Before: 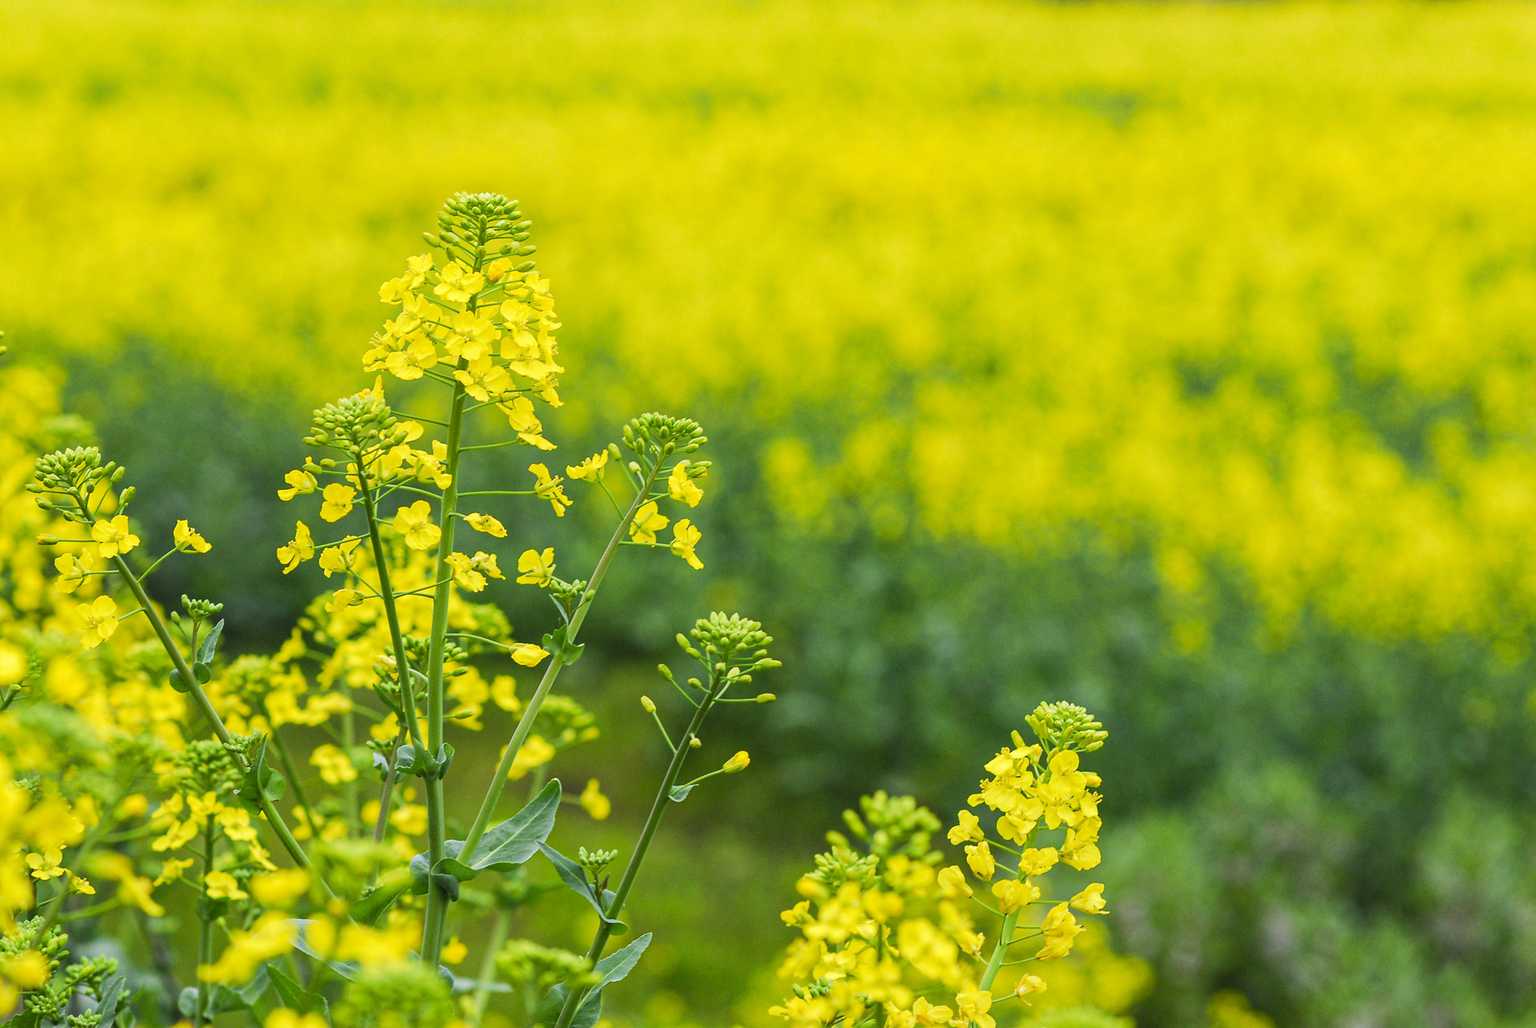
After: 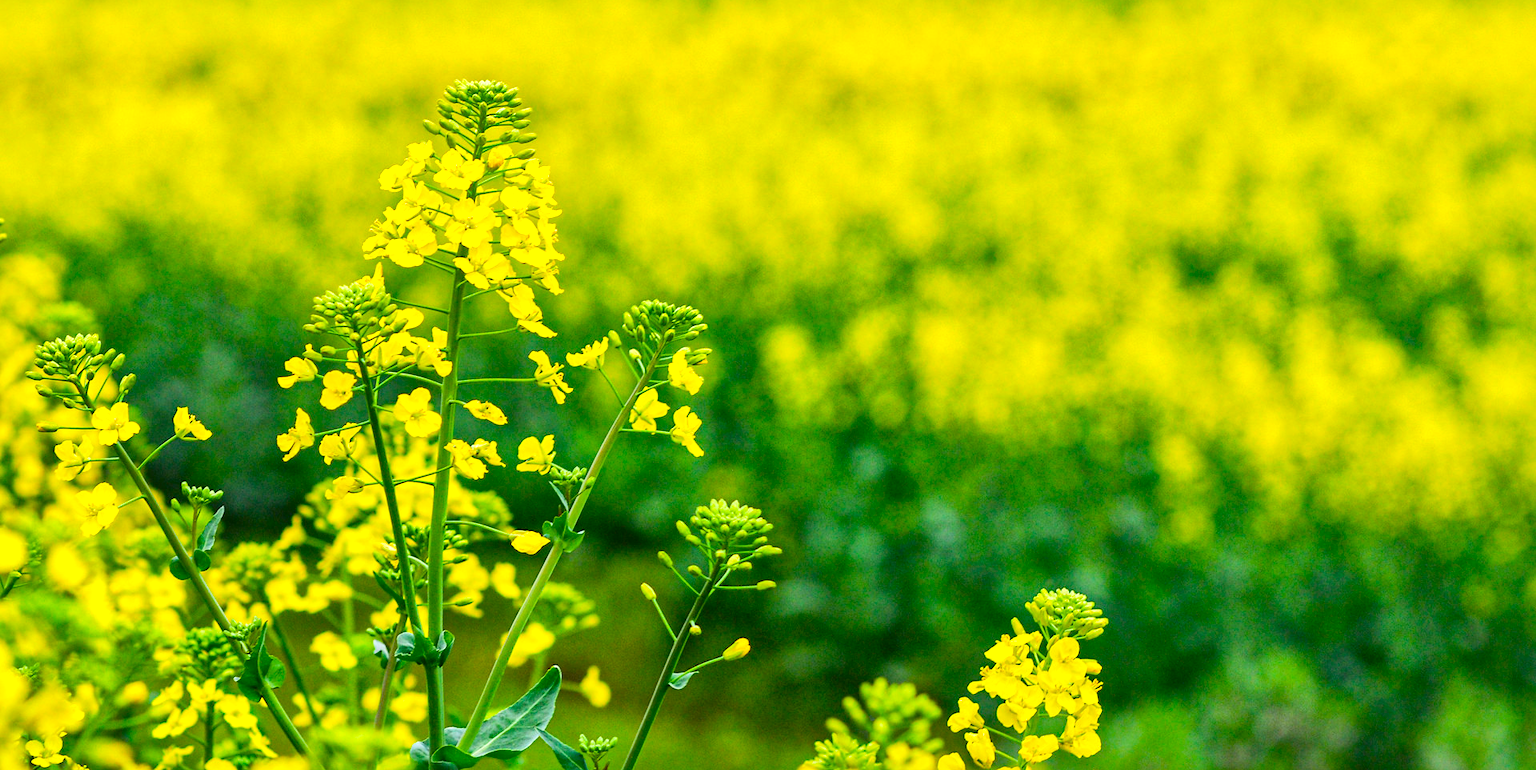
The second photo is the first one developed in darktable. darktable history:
local contrast: mode bilateral grid, contrast 20, coarseness 50, detail 159%, midtone range 0.2
color balance rgb: perceptual saturation grading › global saturation 20%, global vibrance 20%
exposure: exposure 0.2 EV, compensate highlight preservation false
crop: top 11.038%, bottom 13.962%
